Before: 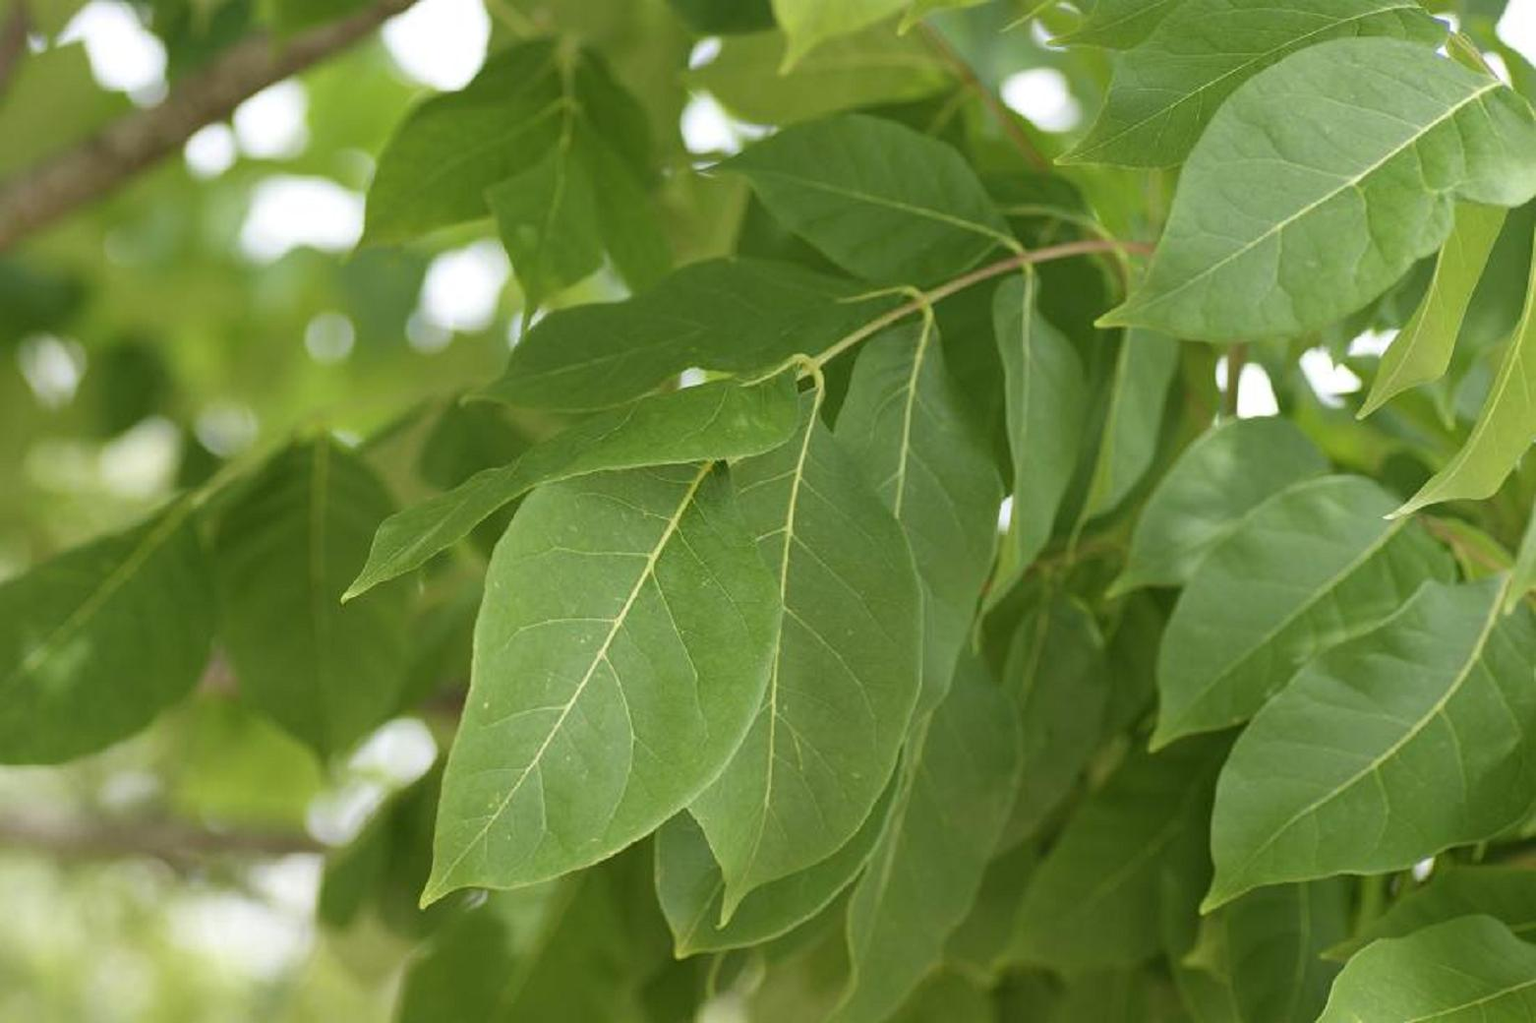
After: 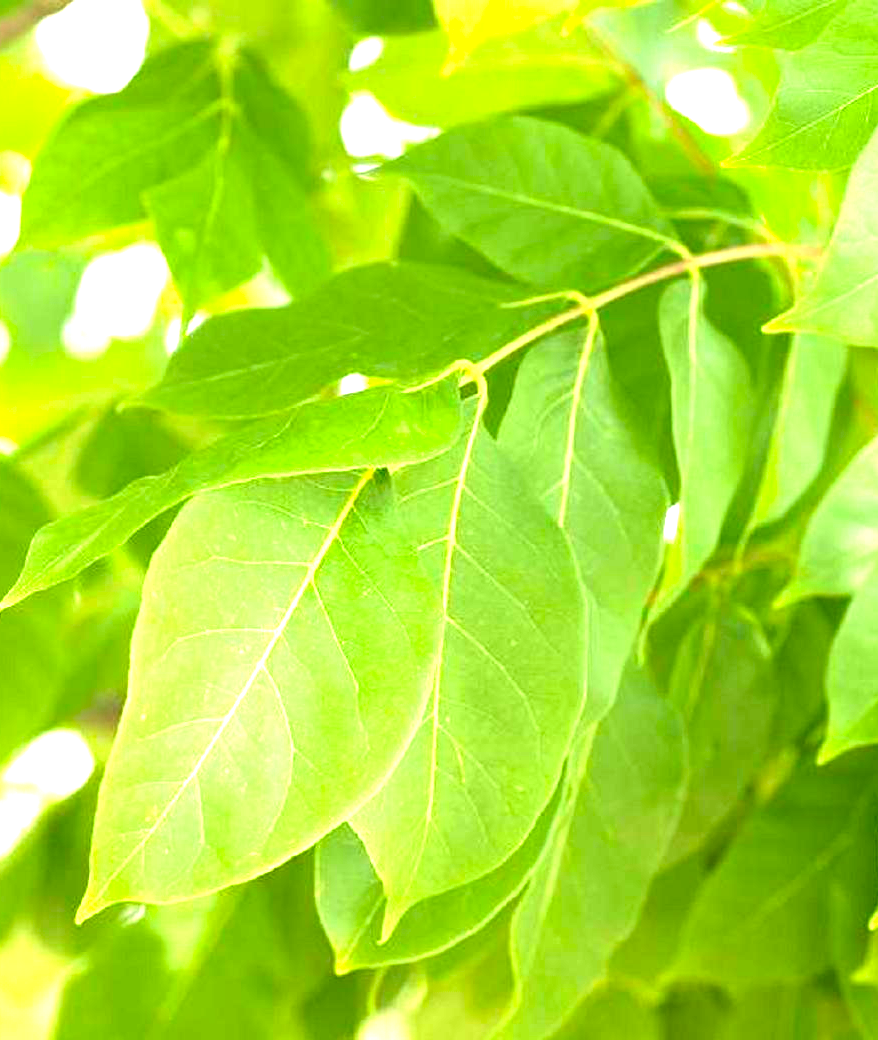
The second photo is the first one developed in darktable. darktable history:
exposure: black level correction 0, exposure 1.75 EV, compensate exposure bias true, compensate highlight preservation false
crop and rotate: left 22.516%, right 21.234%
rotate and perspective: automatic cropping off
contrast brightness saturation: brightness -0.02, saturation 0.35
